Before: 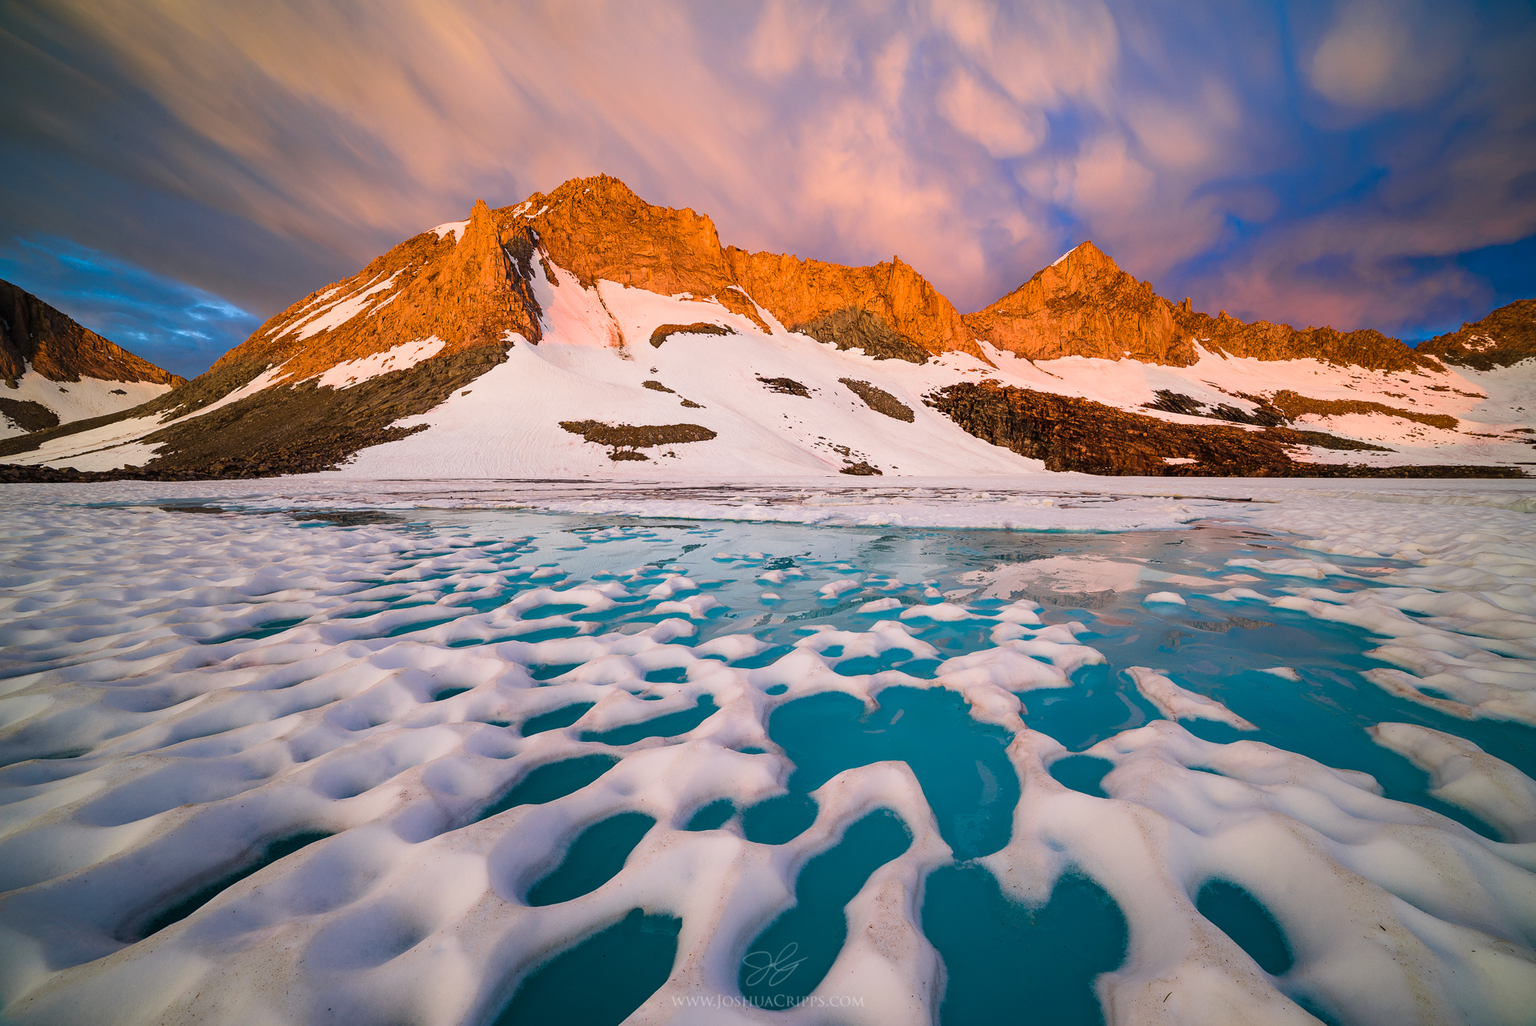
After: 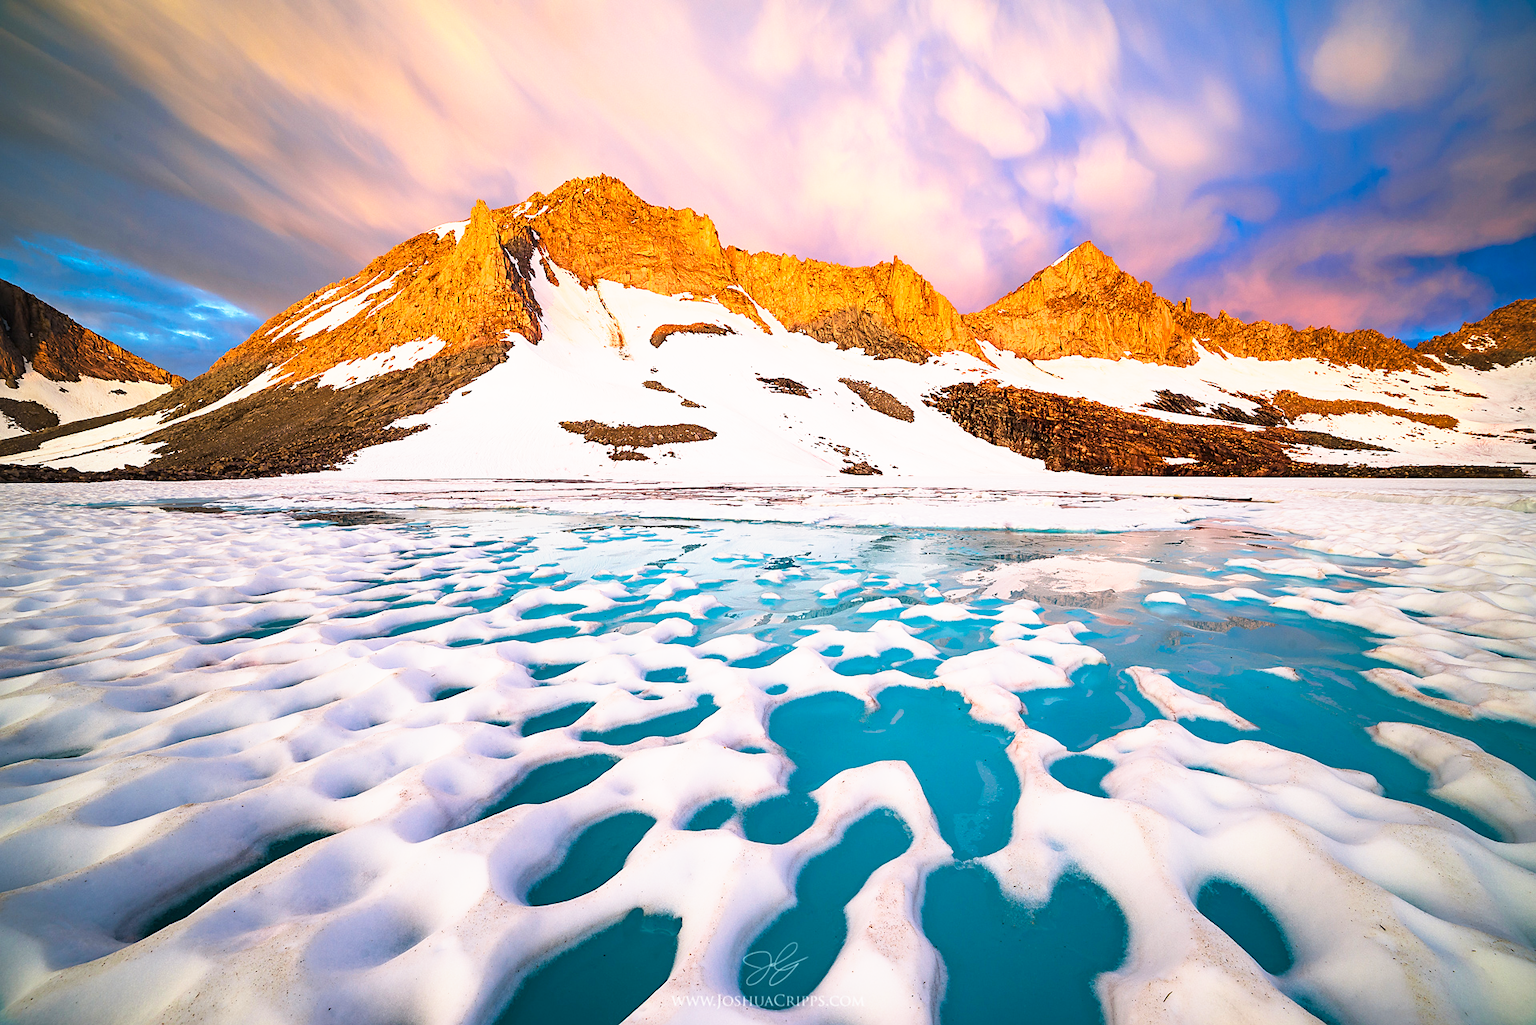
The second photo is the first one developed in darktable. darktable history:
sharpen: radius 1.884, amount 0.409, threshold 1.738
base curve: curves: ch0 [(0, 0) (0.495, 0.917) (1, 1)], preserve colors none
